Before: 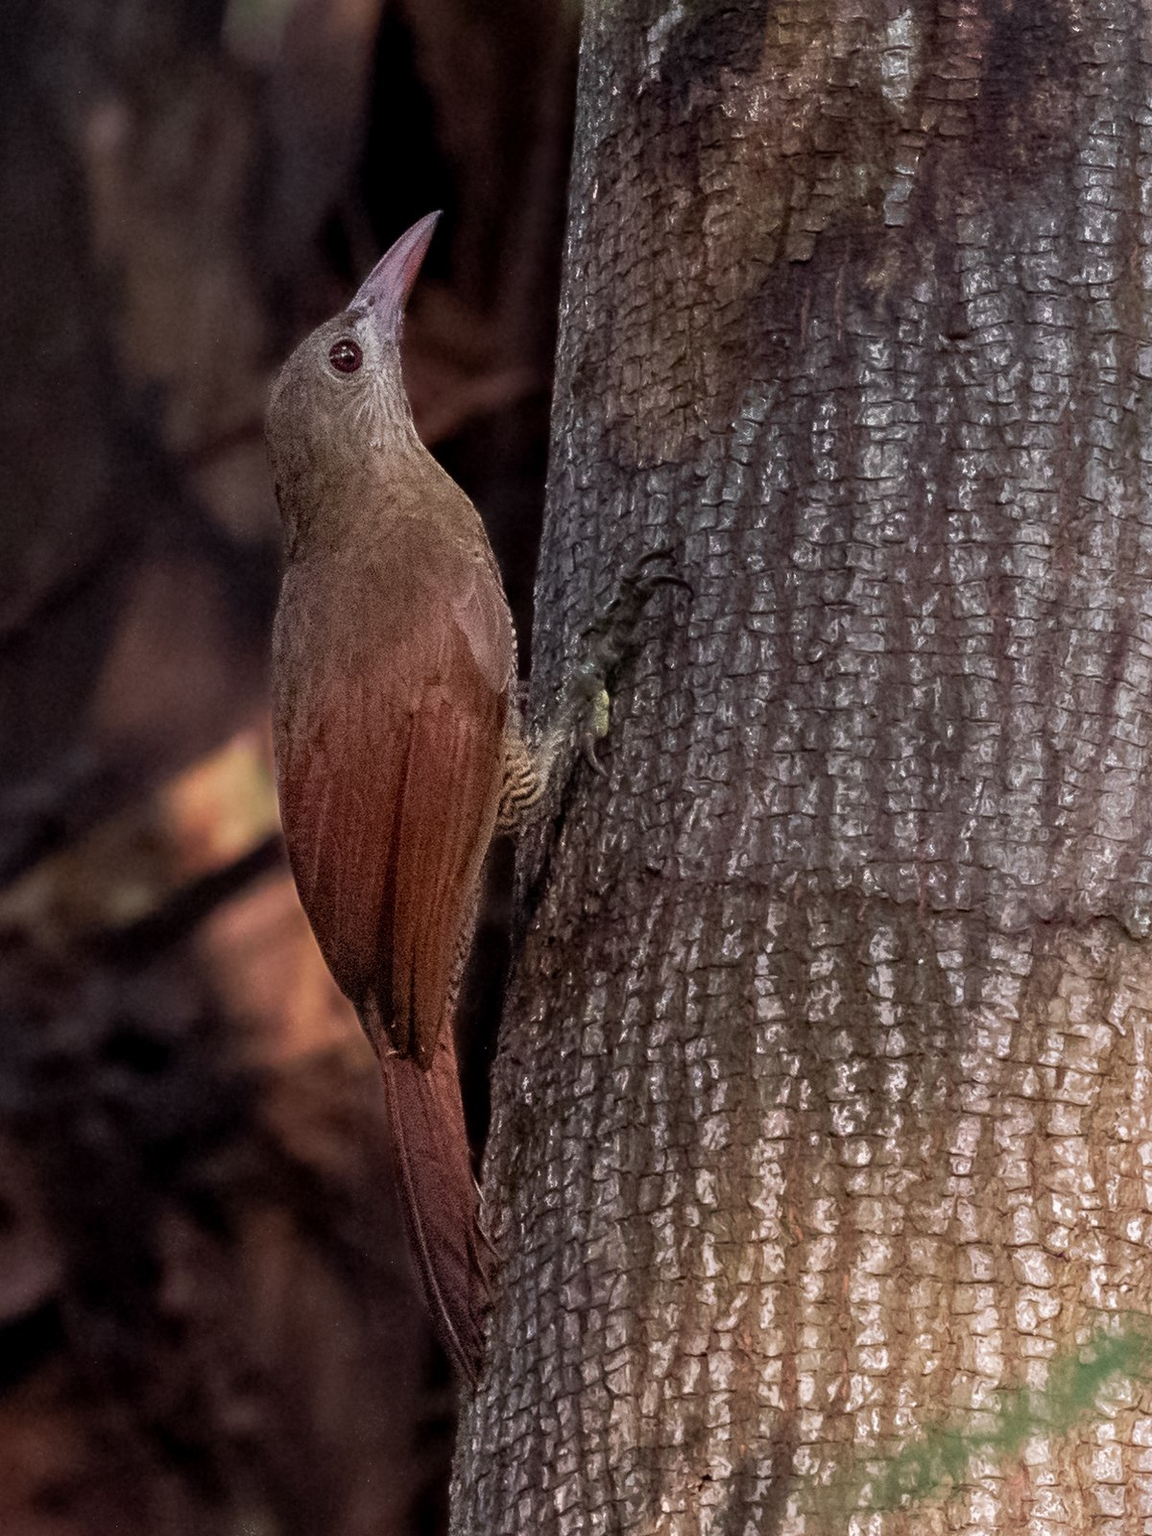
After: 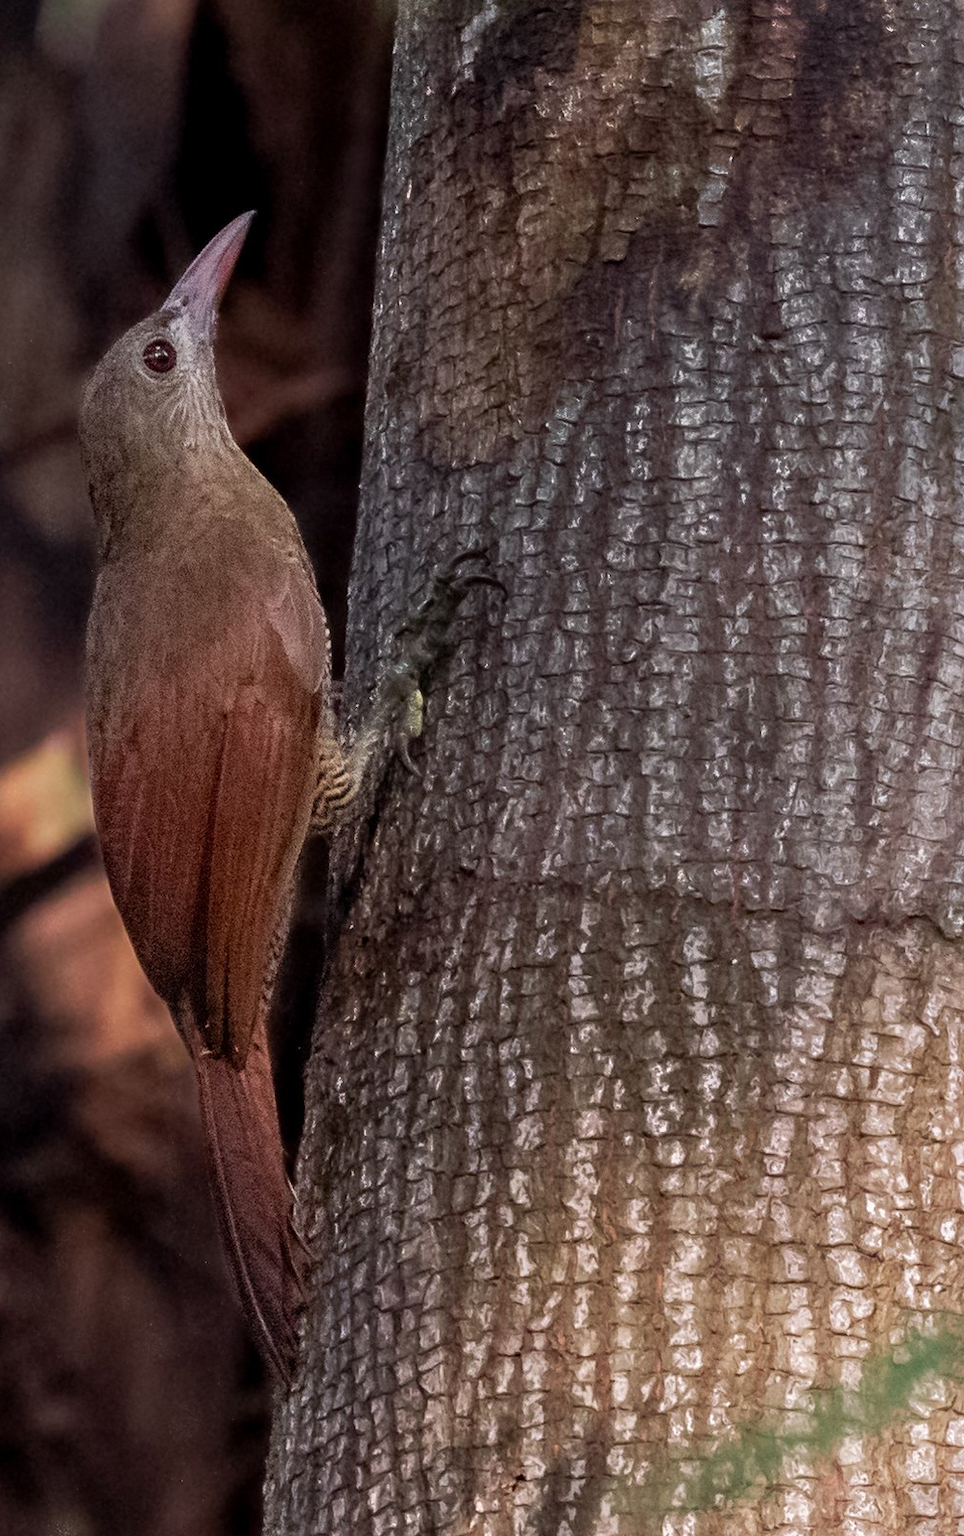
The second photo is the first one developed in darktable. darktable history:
crop: left 16.167%
